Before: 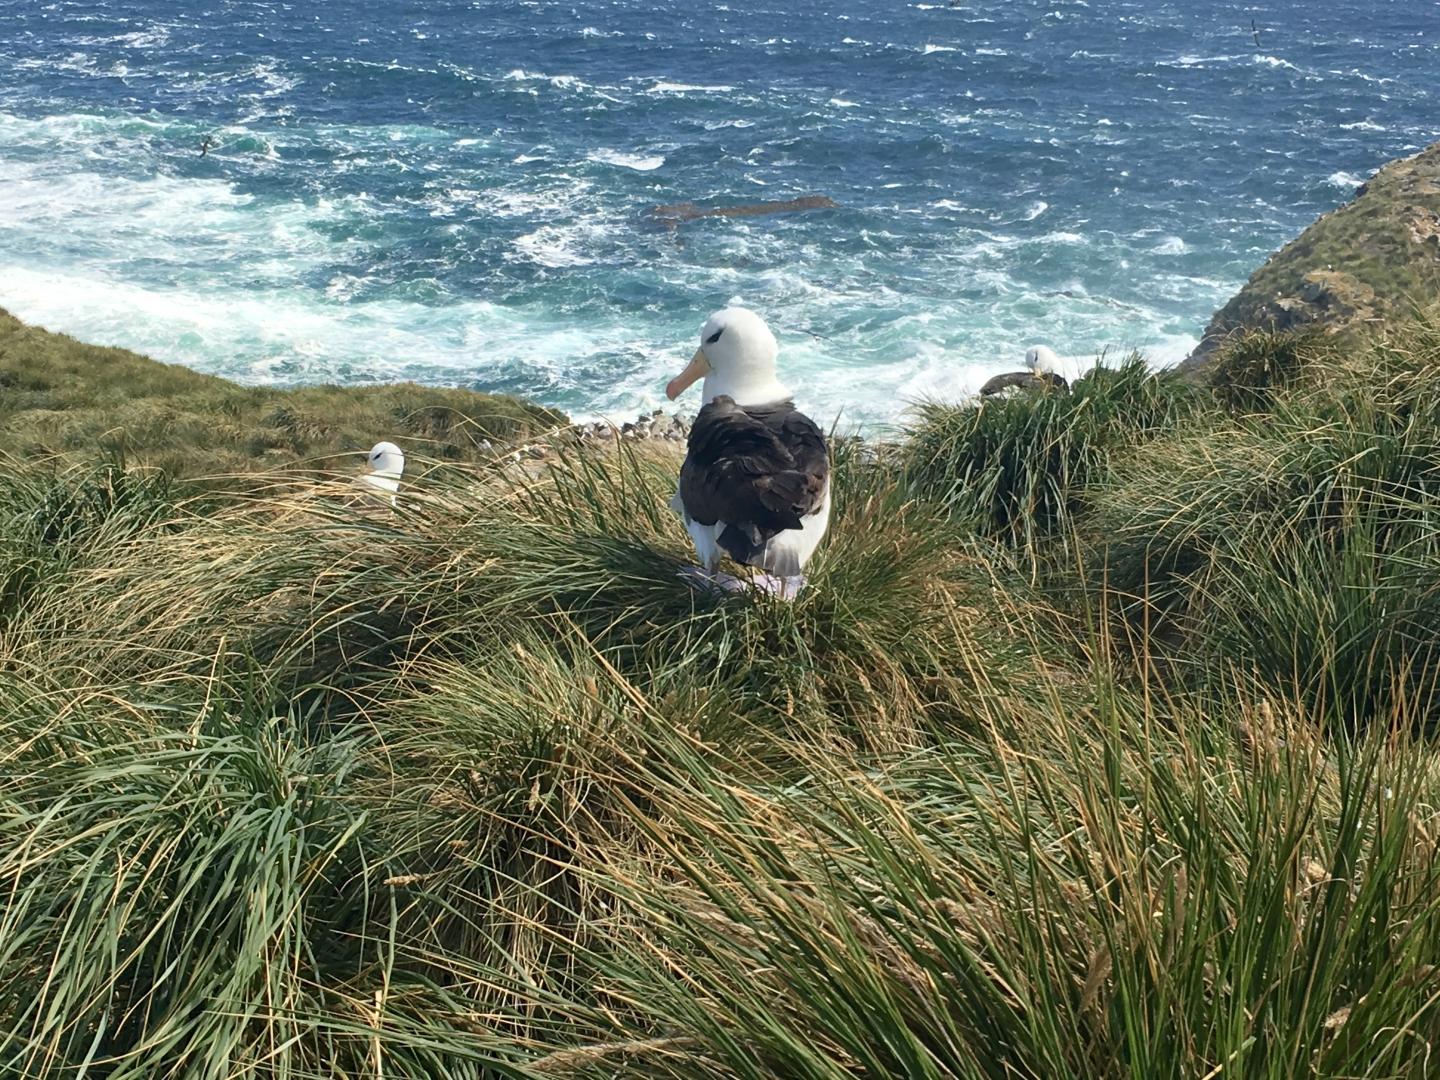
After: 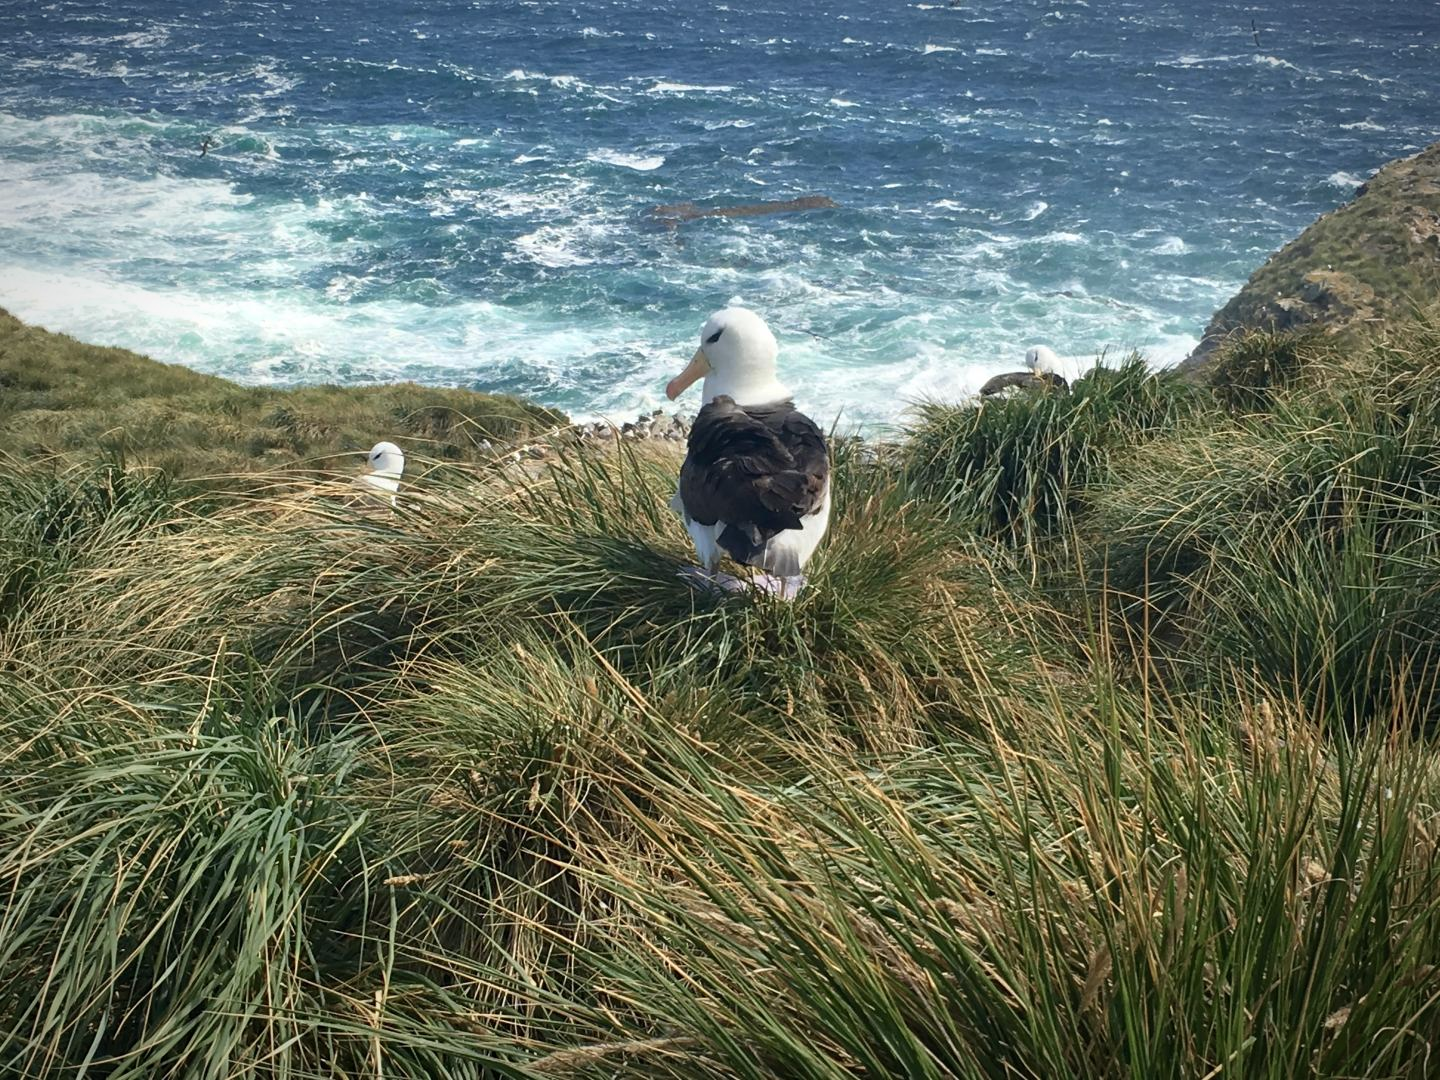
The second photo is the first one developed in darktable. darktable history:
vignetting: fall-off start 80.86%, fall-off radius 61.89%, brightness -0.587, saturation -0.109, automatic ratio true, width/height ratio 1.419
